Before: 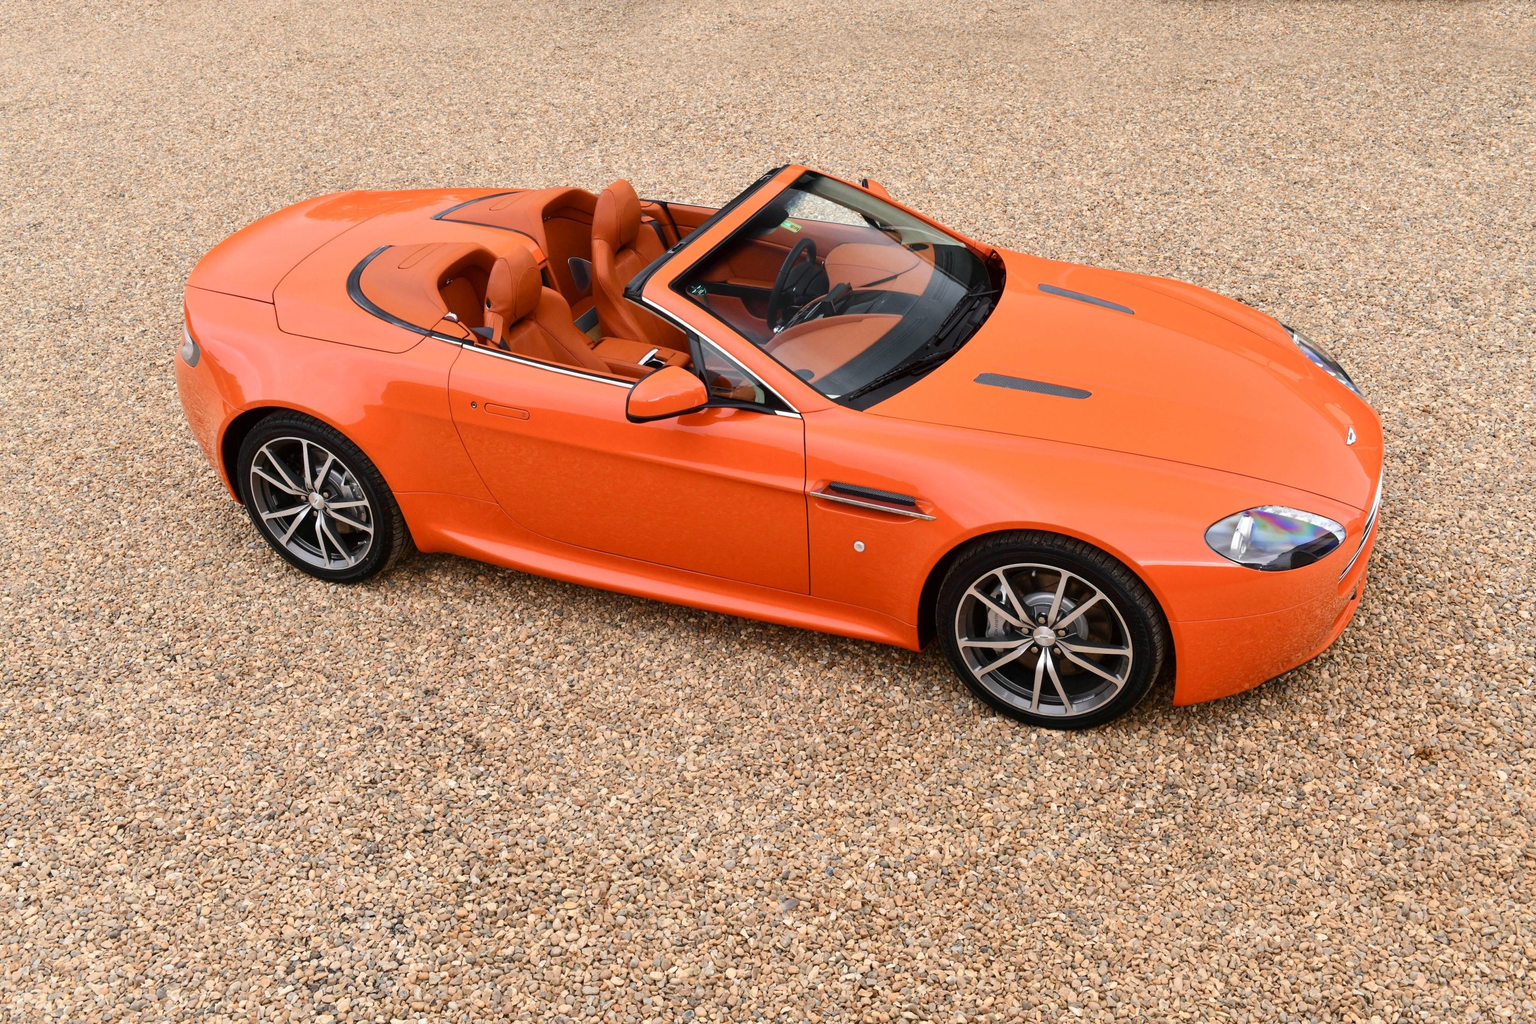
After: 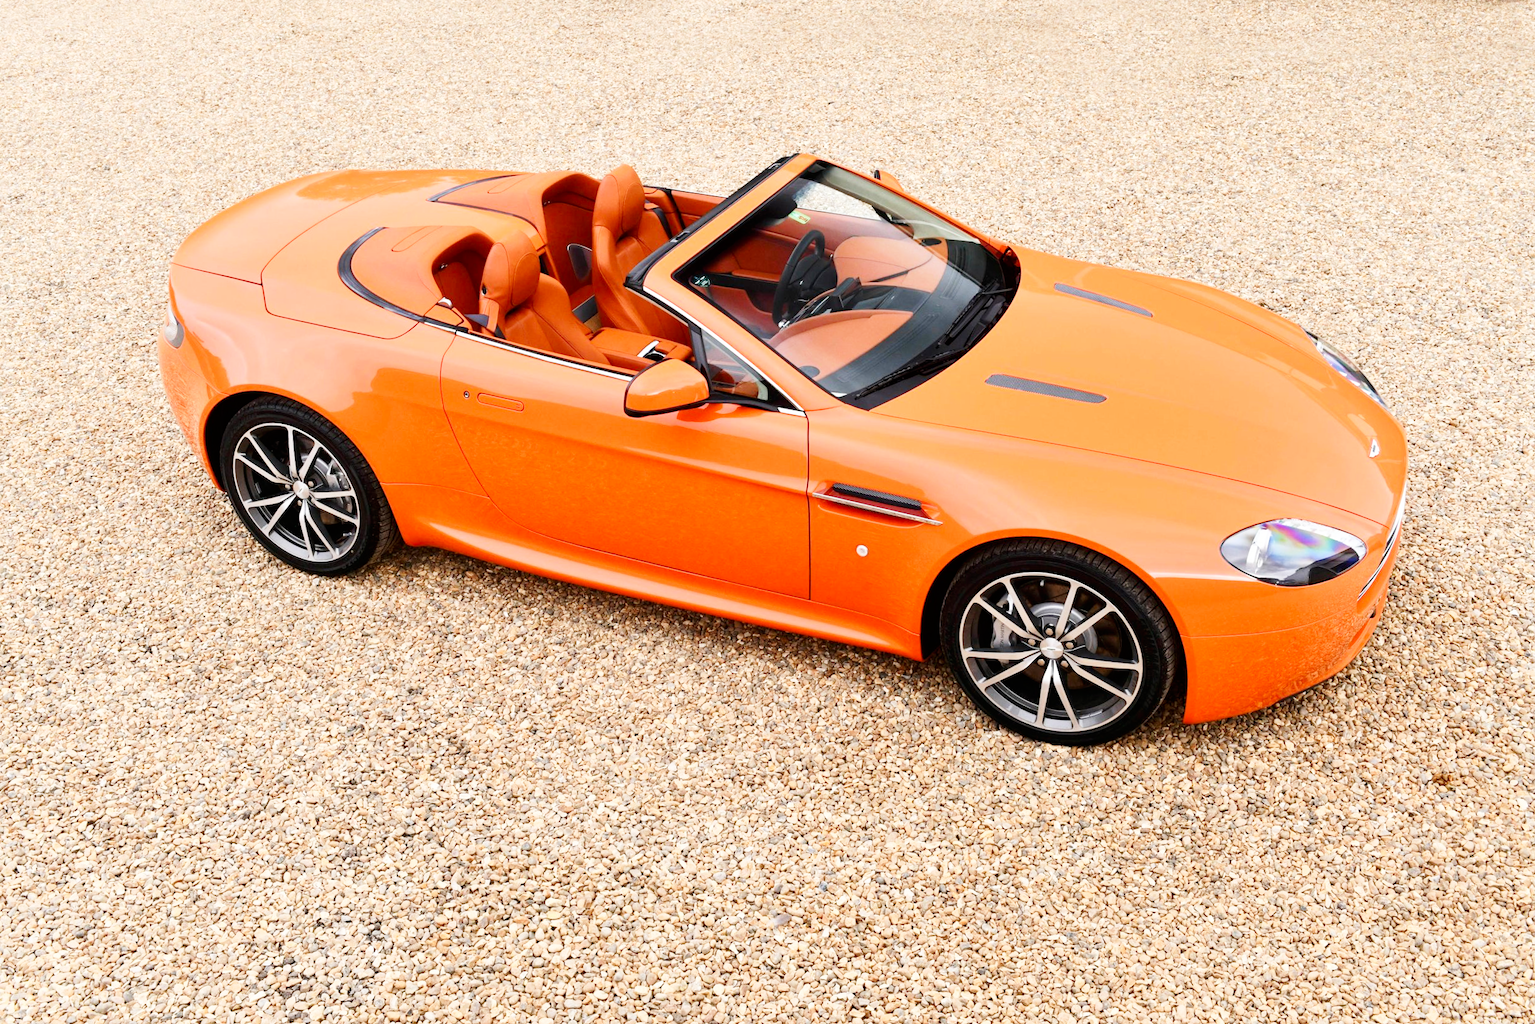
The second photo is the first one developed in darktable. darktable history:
crop and rotate: angle -1.37°
base curve: curves: ch0 [(0, 0) (0.005, 0.002) (0.15, 0.3) (0.4, 0.7) (0.75, 0.95) (1, 1)], preserve colors none
